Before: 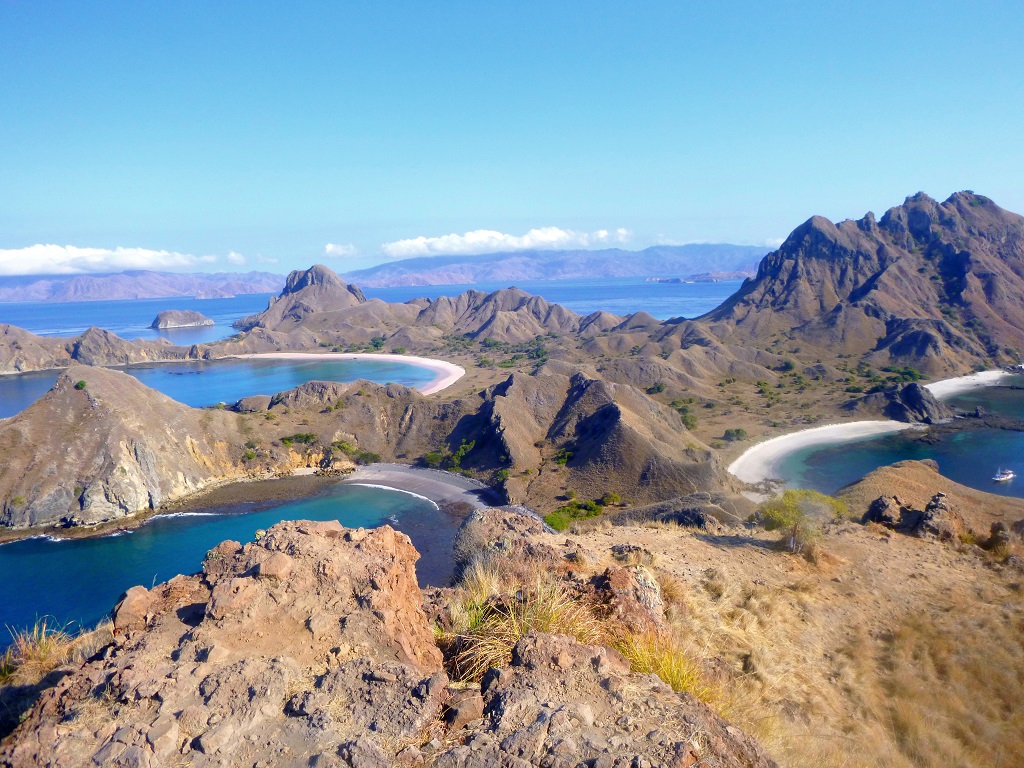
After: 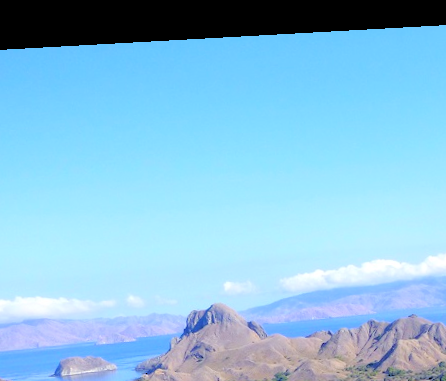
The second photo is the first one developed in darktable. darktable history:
rotate and perspective: rotation -3.18°, automatic cropping off
rgb levels: levels [[0.027, 0.429, 0.996], [0, 0.5, 1], [0, 0.5, 1]]
crop and rotate: left 10.817%, top 0.062%, right 47.194%, bottom 53.626%
